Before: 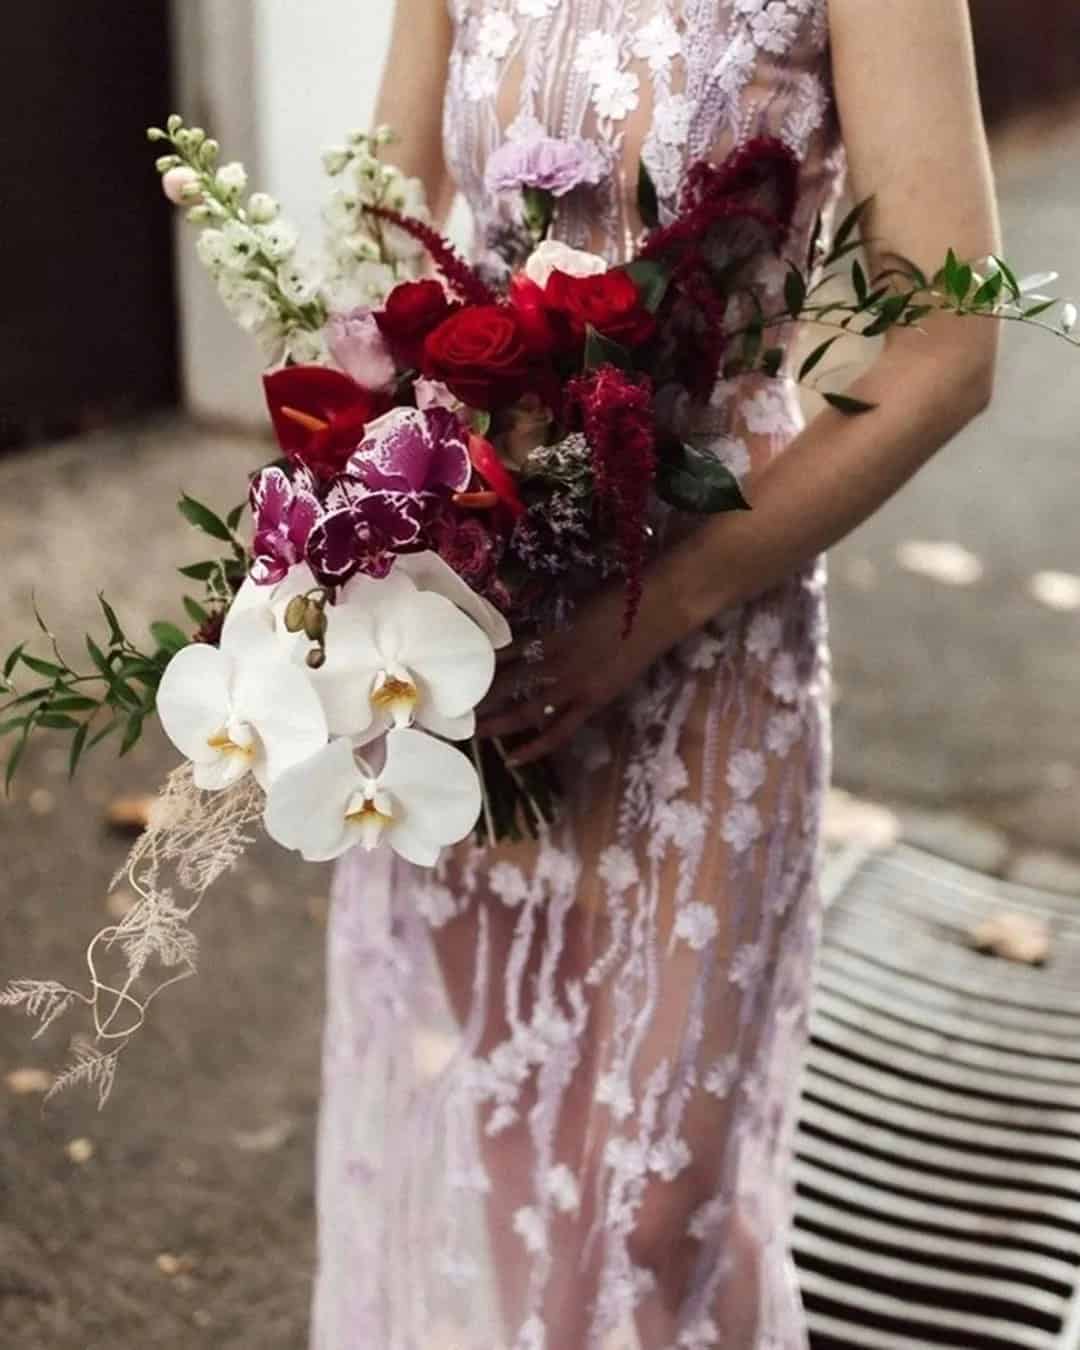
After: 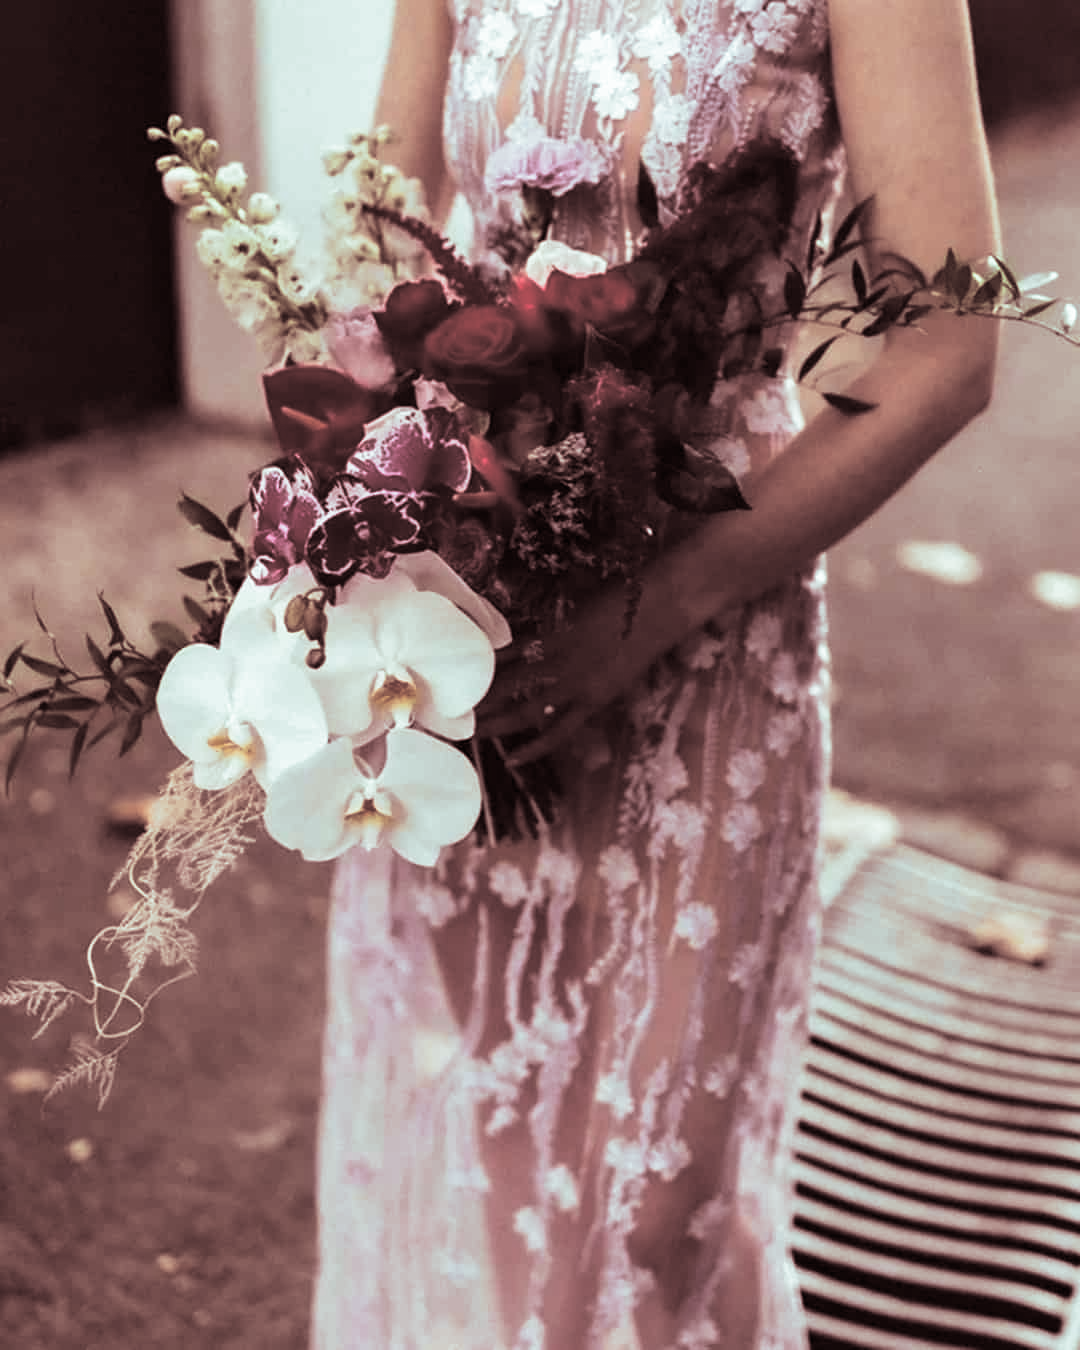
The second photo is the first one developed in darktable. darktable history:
white balance: emerald 1
split-toning: shadows › saturation 0.3, highlights › hue 180°, highlights › saturation 0.3, compress 0%
